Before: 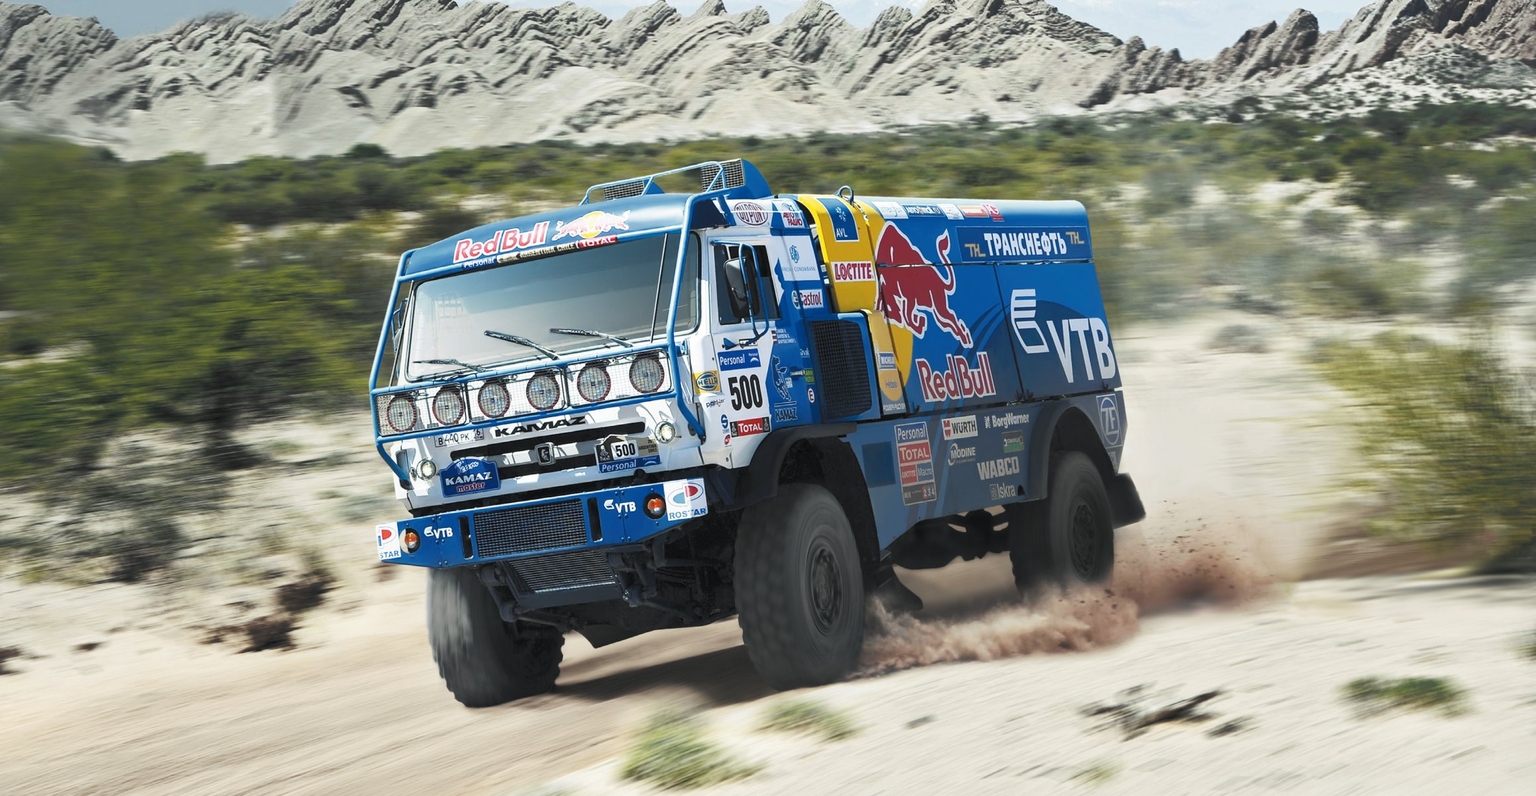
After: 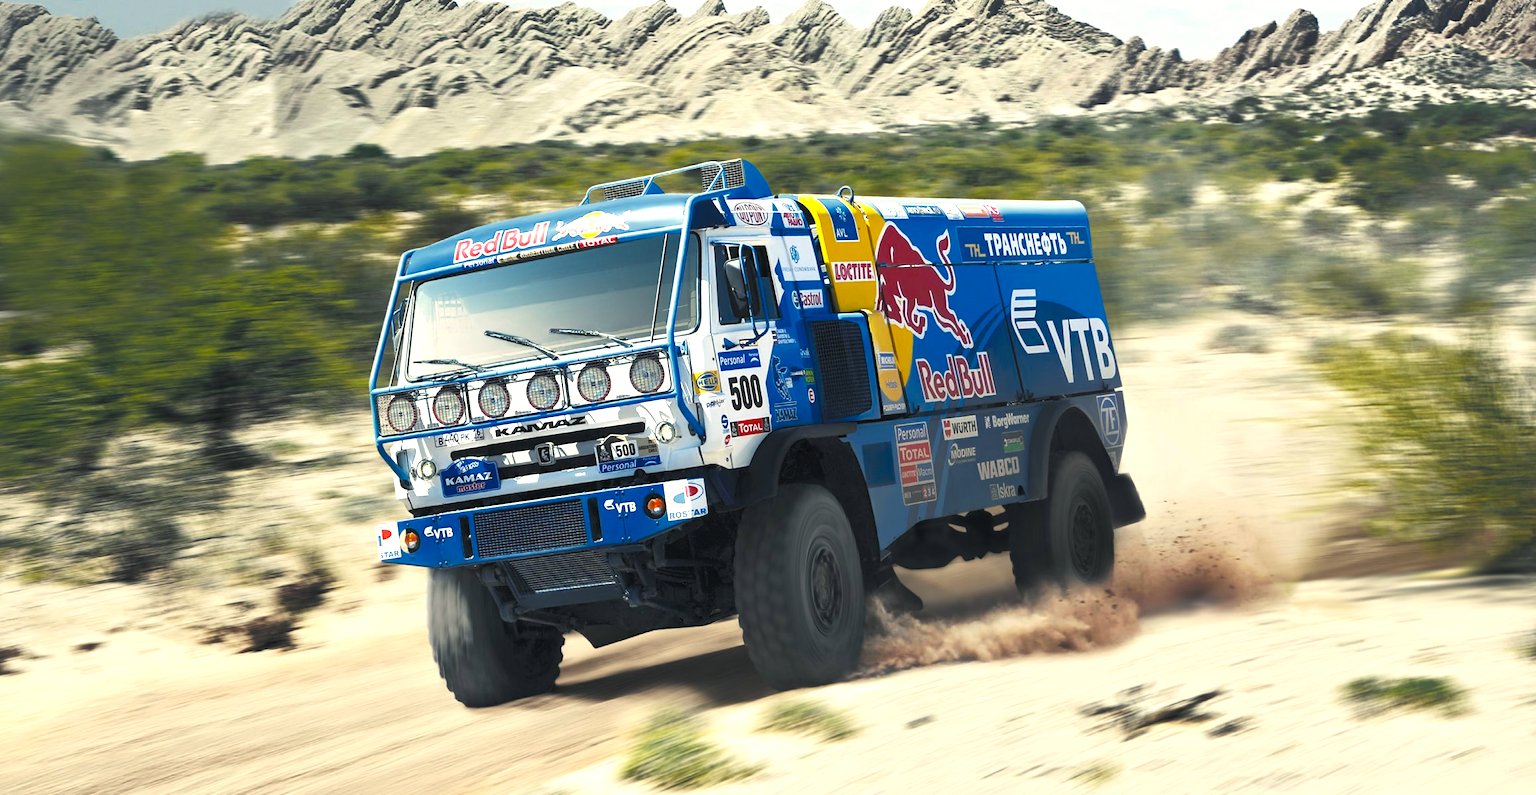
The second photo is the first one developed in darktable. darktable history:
color balance rgb: shadows lift › chroma 2.008%, shadows lift › hue 247.48°, highlights gain › chroma 2.998%, highlights gain › hue 77.56°, perceptual saturation grading › global saturation 24.982%, perceptual brilliance grading › highlights 11.764%
